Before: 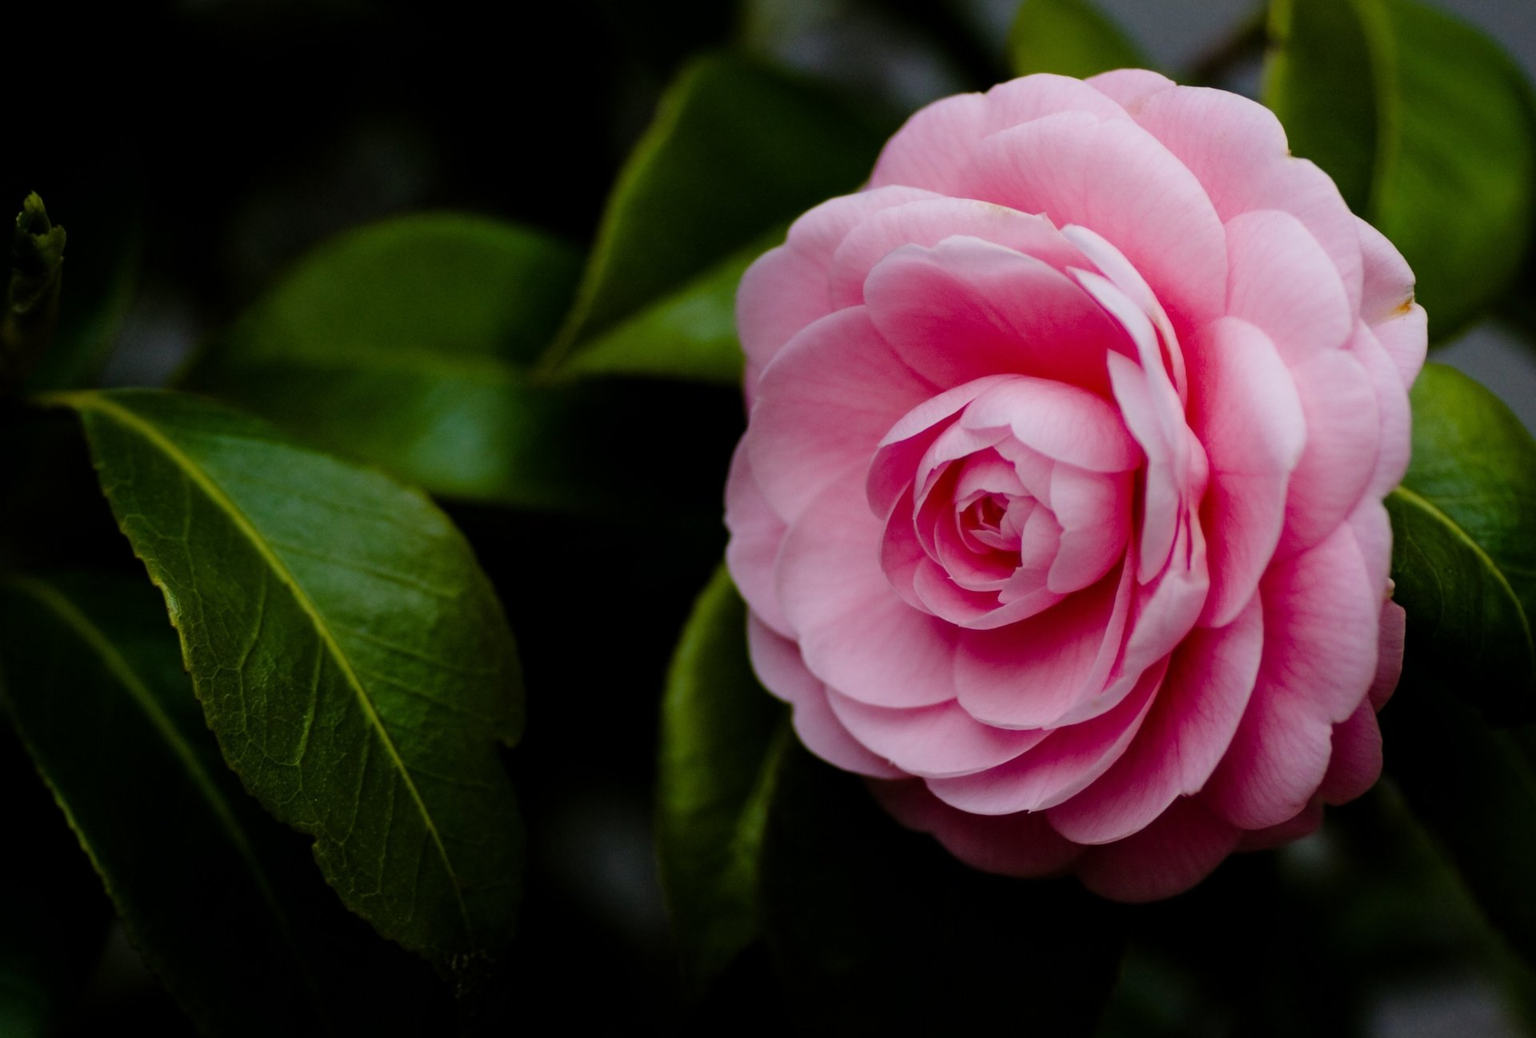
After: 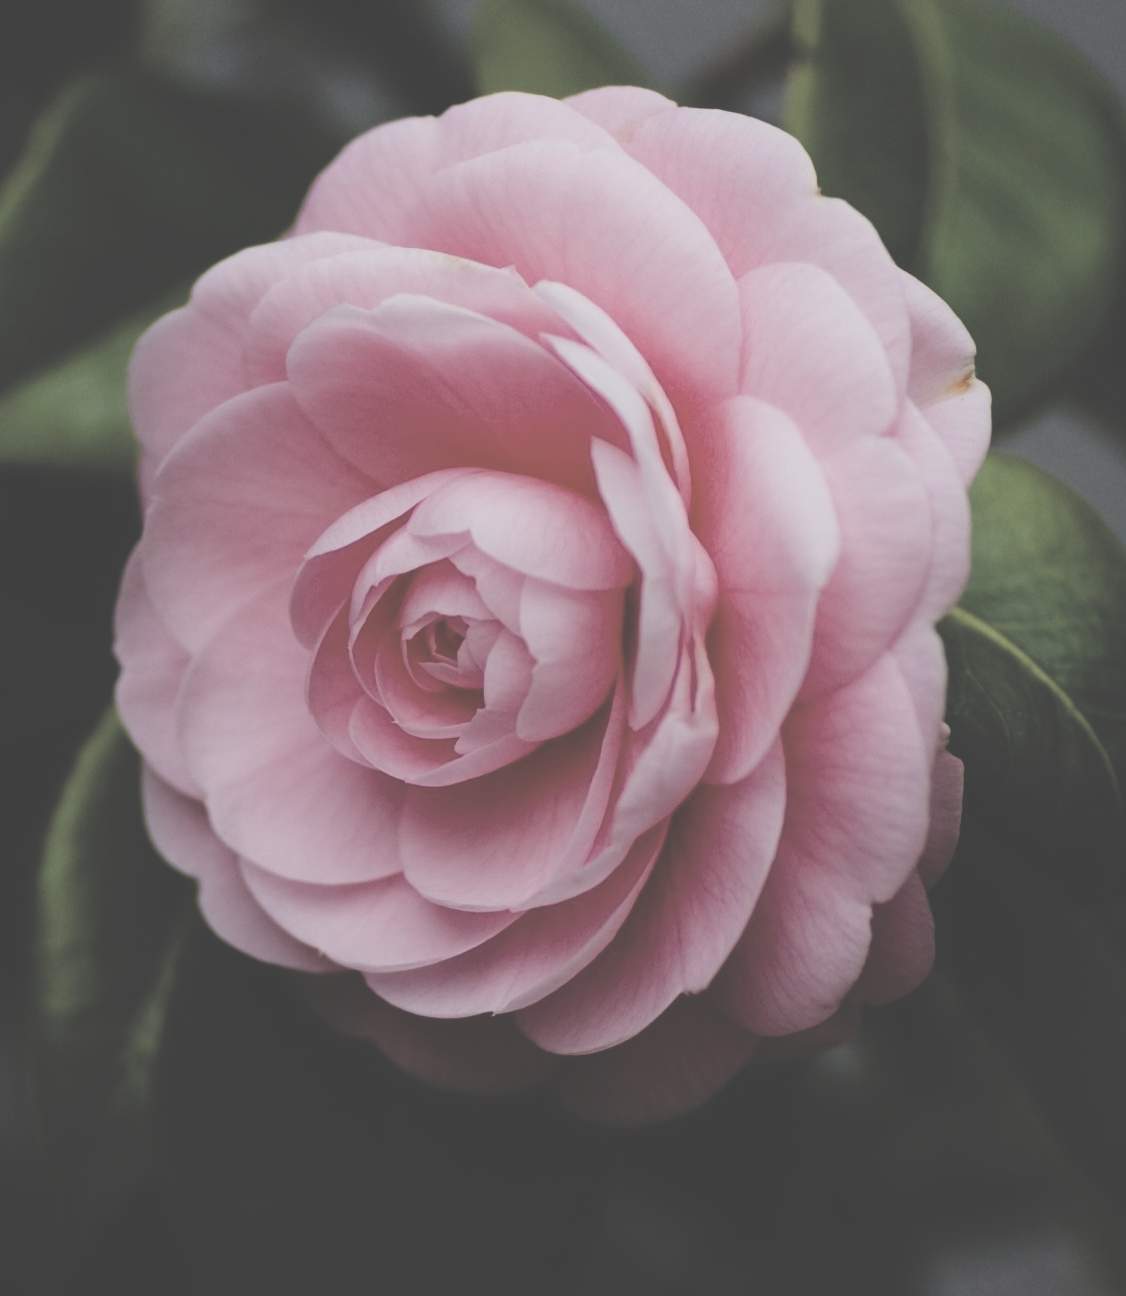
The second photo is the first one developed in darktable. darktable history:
filmic rgb: black relative exposure -5.01 EV, white relative exposure 3.51 EV, hardness 3.19, contrast 1.191, highlights saturation mix -30.49%
contrast brightness saturation: contrast 0.099, saturation -0.35
crop: left 41.32%
exposure: black level correction -0.086, compensate exposure bias true, compensate highlight preservation false
